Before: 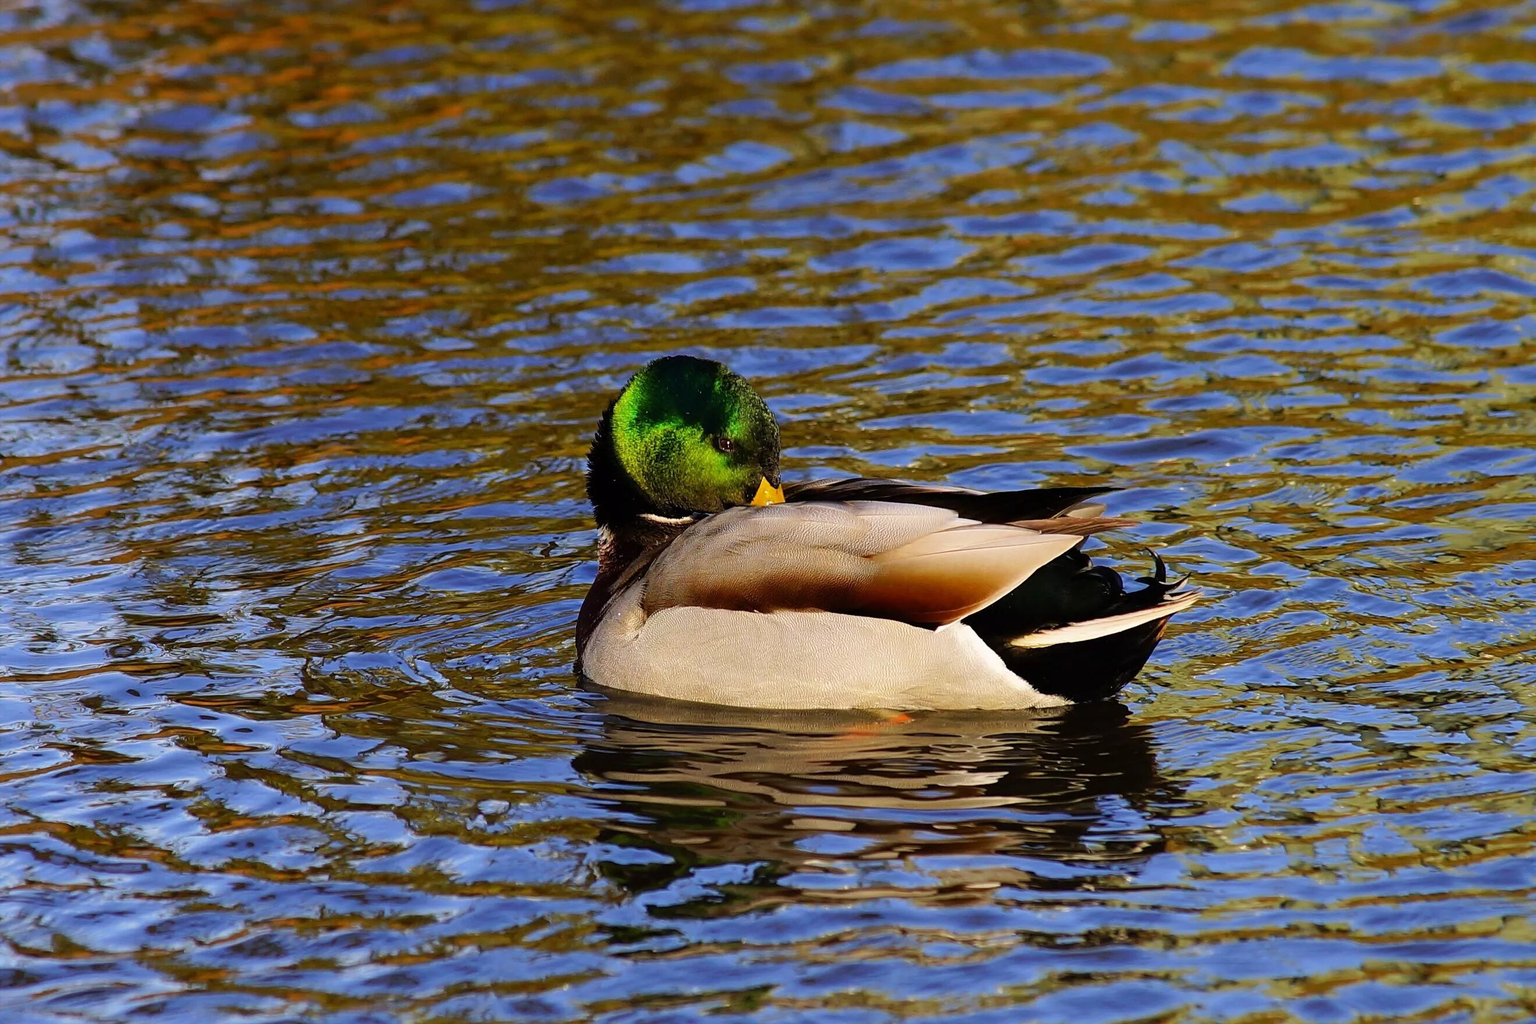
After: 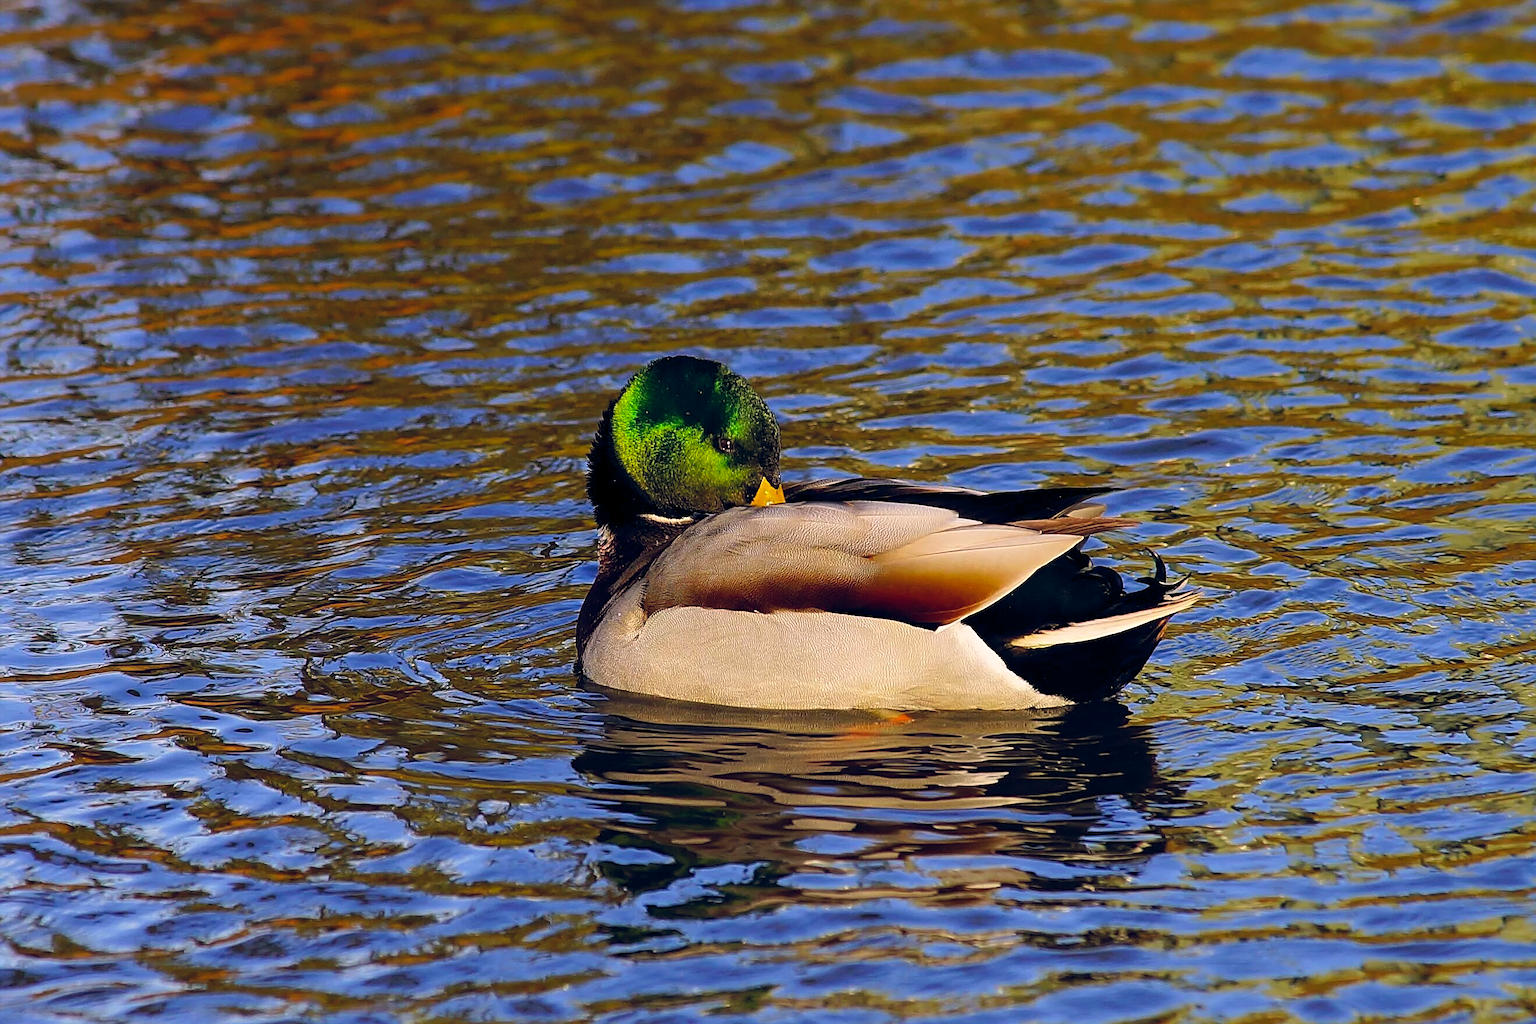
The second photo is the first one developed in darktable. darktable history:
sharpen: on, module defaults
color balance rgb: shadows lift › hue 87.51°, highlights gain › chroma 1.35%, highlights gain › hue 55.1°, global offset › chroma 0.13%, global offset › hue 253.66°, perceptual saturation grading › global saturation 16.38%
